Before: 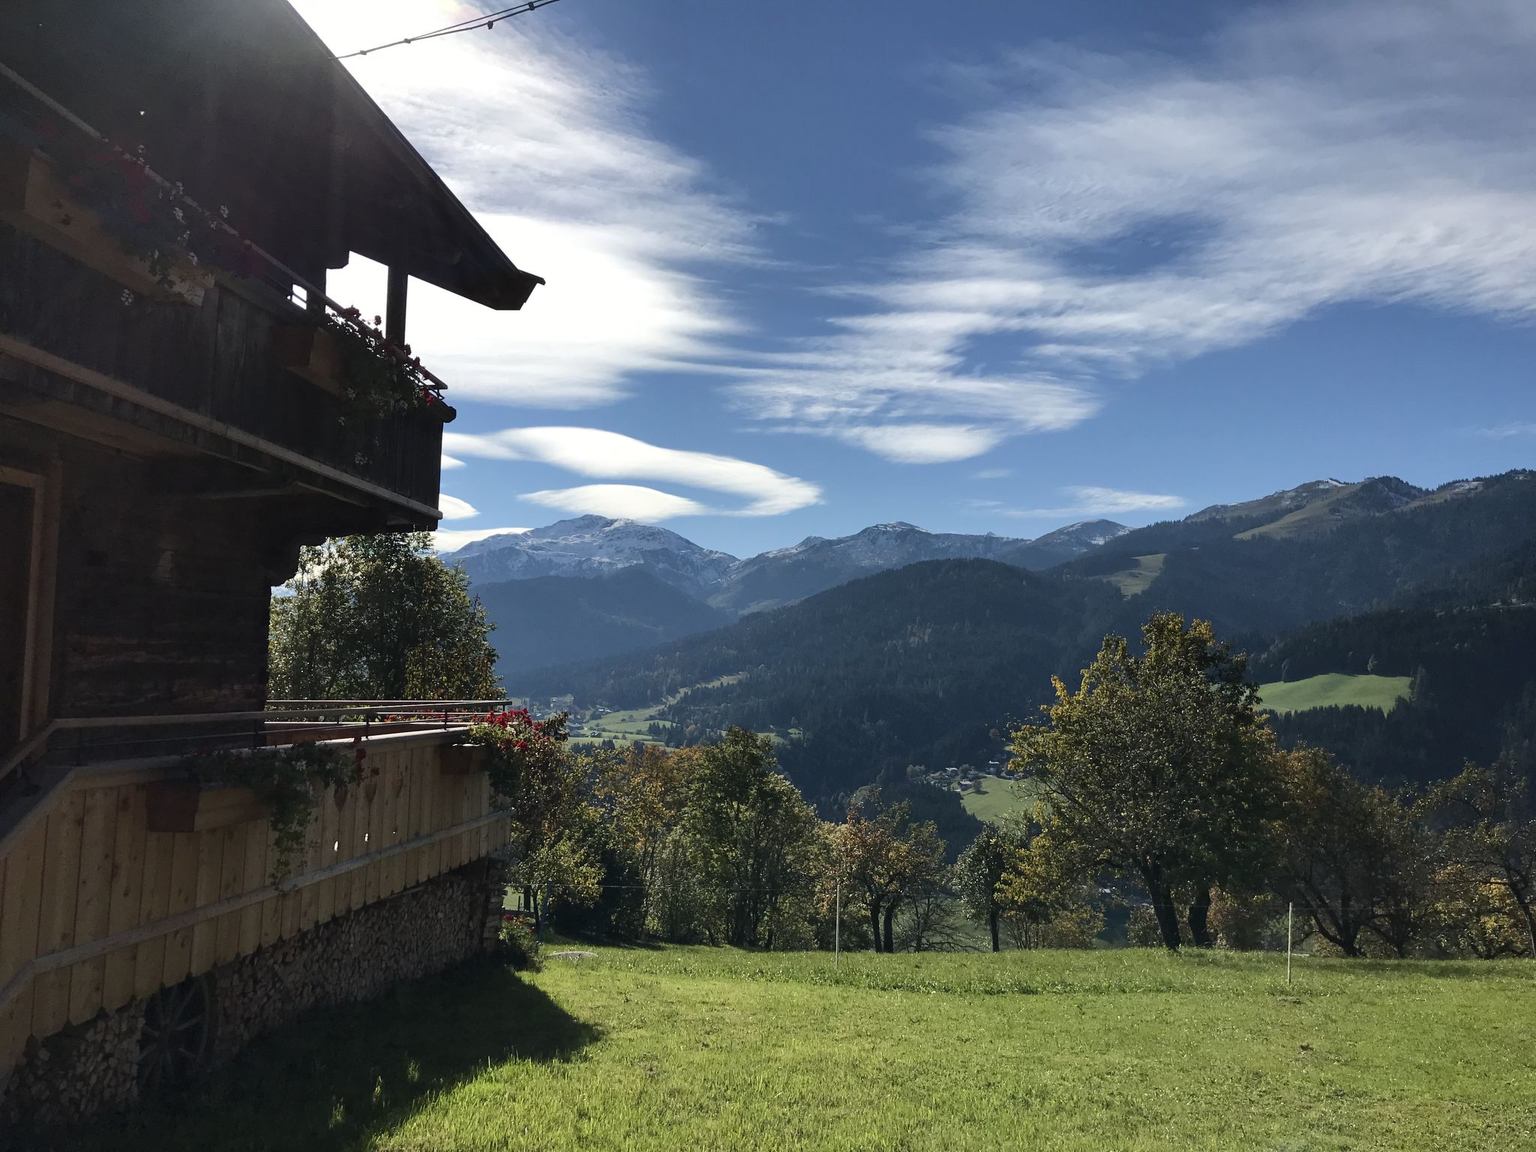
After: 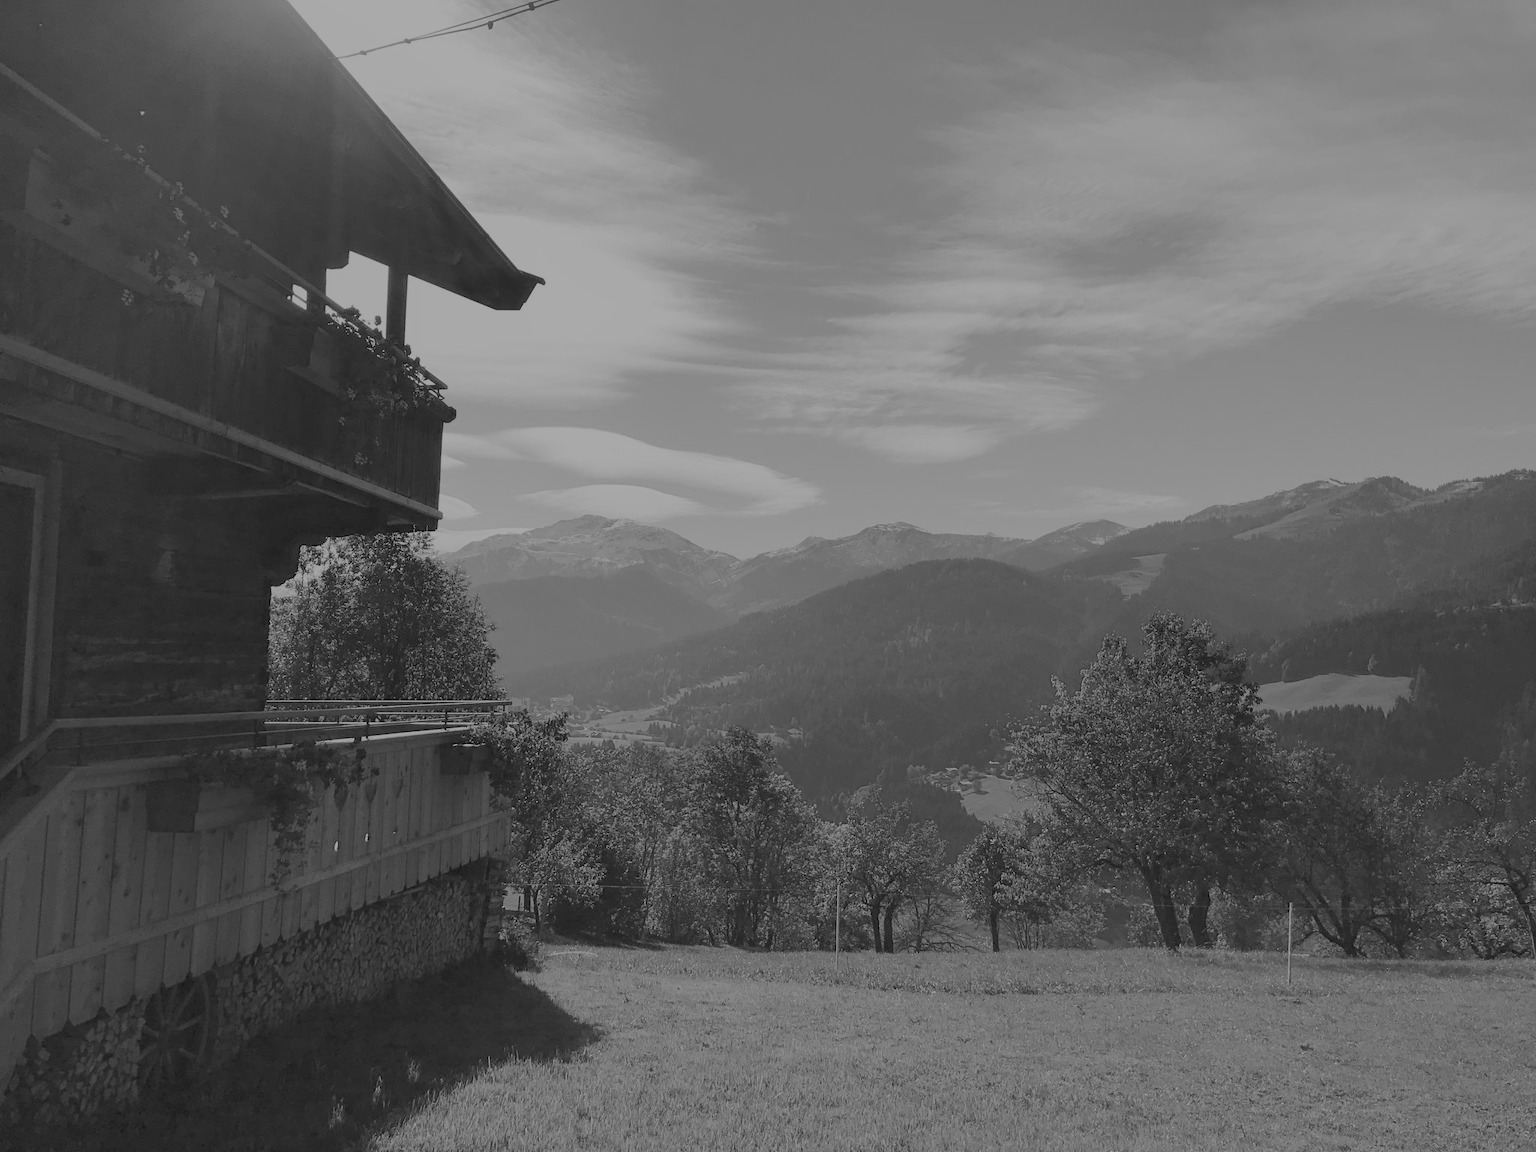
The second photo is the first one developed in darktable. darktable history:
color calibration: output gray [0.246, 0.254, 0.501, 0], gray › normalize channels true, x 0.372, y 0.387, temperature 4286.63 K, gamut compression 0.023
filmic rgb: black relative exposure -14 EV, white relative exposure 7.98 EV, threshold 2.94 EV, hardness 3.74, latitude 50.16%, contrast 0.501, add noise in highlights 0, preserve chrominance no, color science v3 (2019), use custom middle-gray values true, iterations of high-quality reconstruction 0, contrast in highlights soft, enable highlight reconstruction true
shadows and highlights: shadows -28.28, highlights 29.72
